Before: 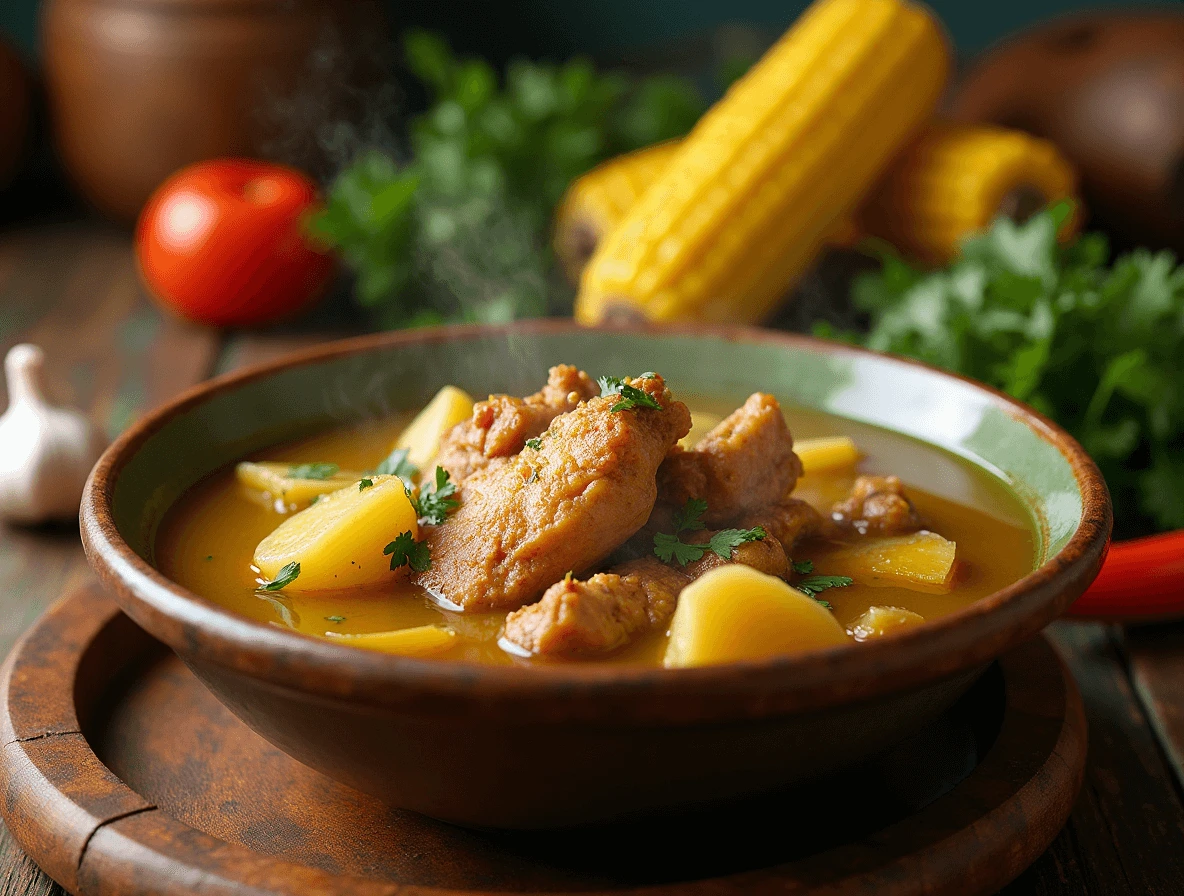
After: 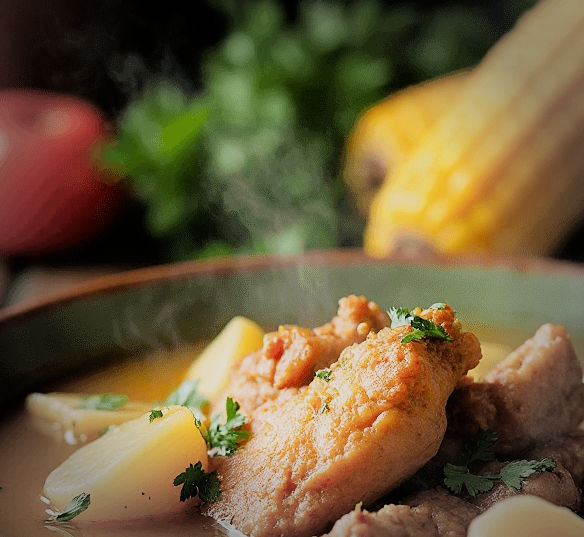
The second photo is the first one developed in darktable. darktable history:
tone equalizer: -8 EV -0.761 EV, -7 EV -0.697 EV, -6 EV -0.582 EV, -5 EV -0.412 EV, -3 EV 0.391 EV, -2 EV 0.6 EV, -1 EV 0.679 EV, +0 EV 0.752 EV
vignetting: fall-off start 66.77%, fall-off radius 39.66%, automatic ratio true, width/height ratio 0.667
crop: left 17.789%, top 7.752%, right 32.869%, bottom 32.216%
filmic rgb: black relative exposure -6.96 EV, white relative exposure 5.67 EV, hardness 2.84
